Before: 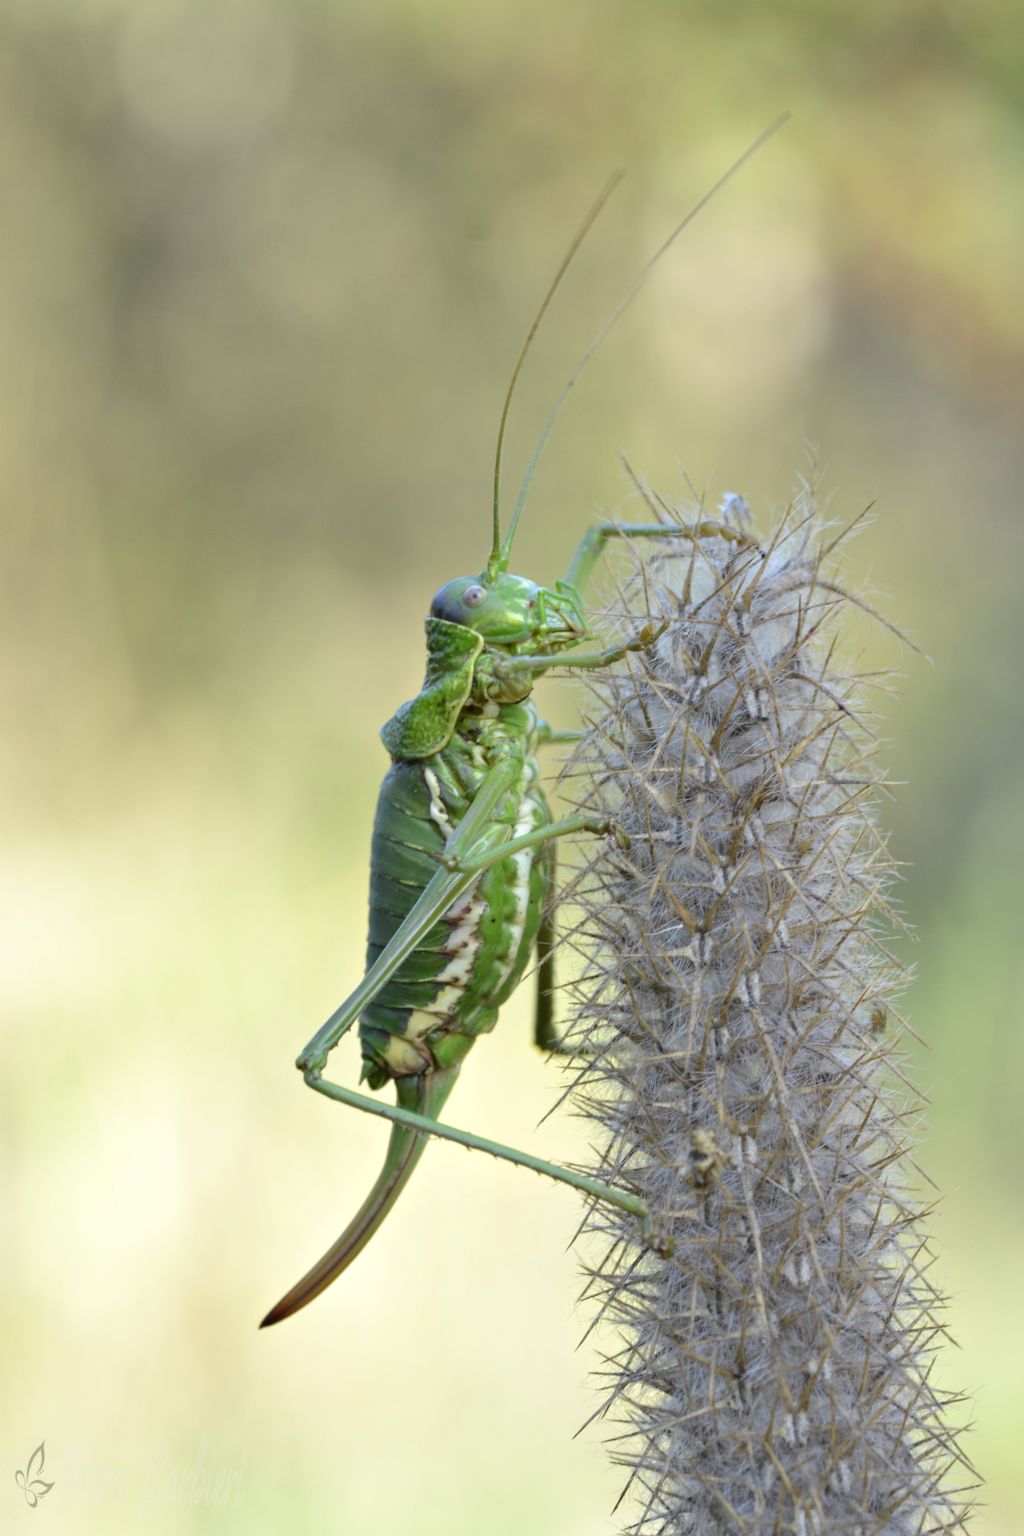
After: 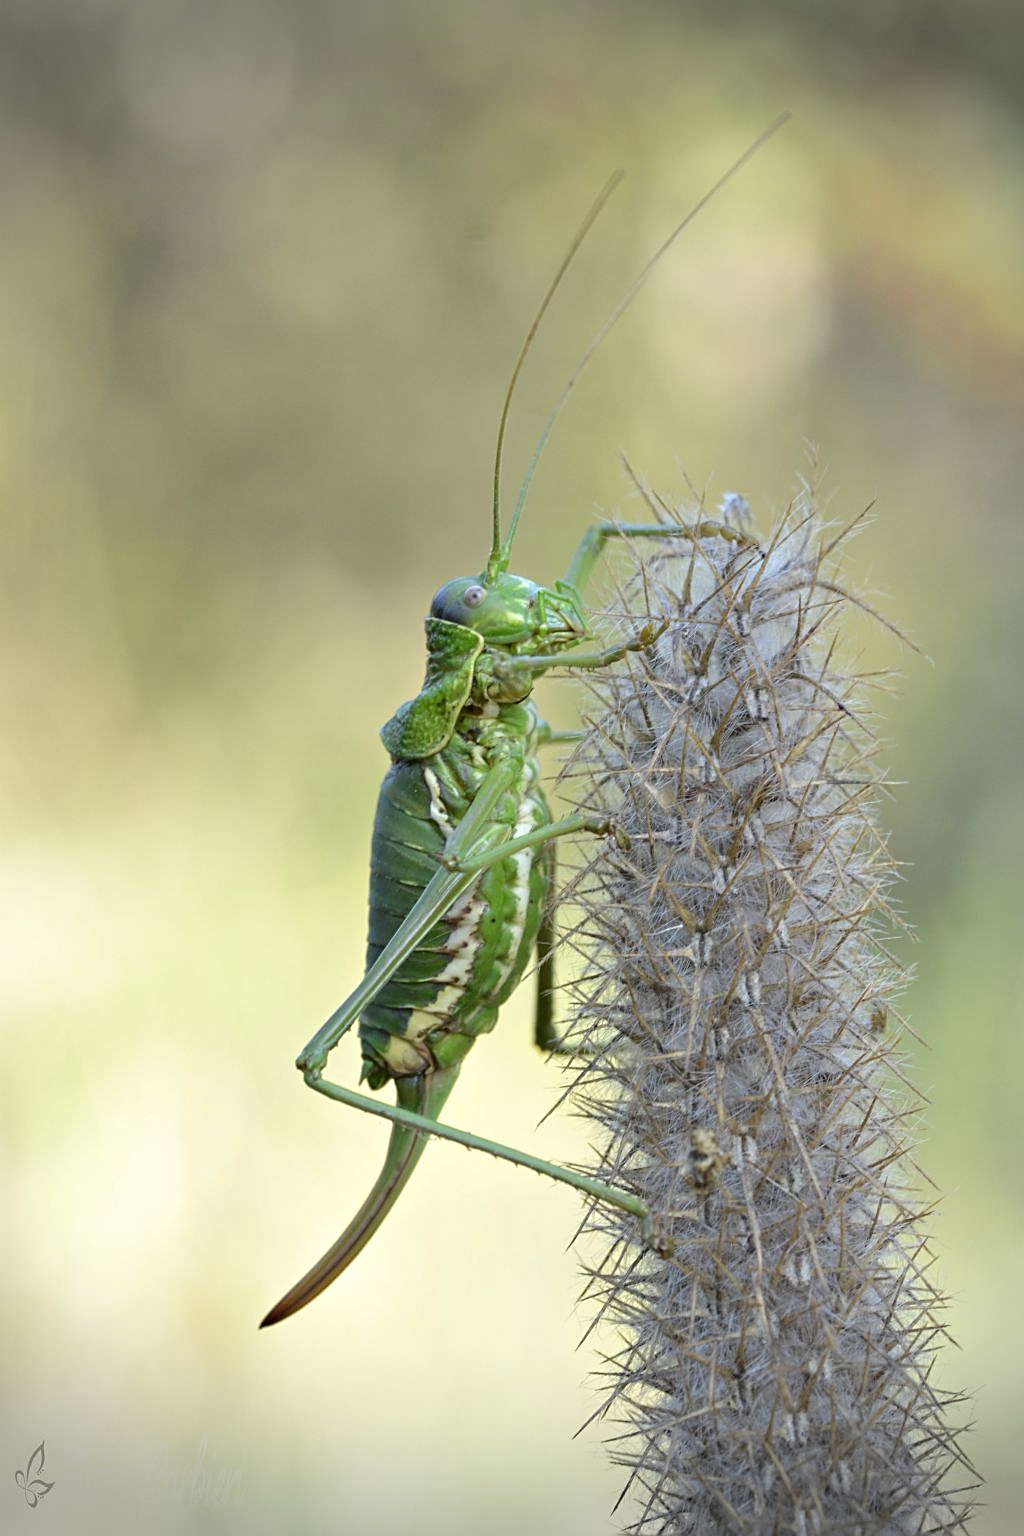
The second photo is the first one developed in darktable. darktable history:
sharpen: on, module defaults
vignetting: fall-off start 89.04%, fall-off radius 44.36%, width/height ratio 1.159, dithering 8-bit output
